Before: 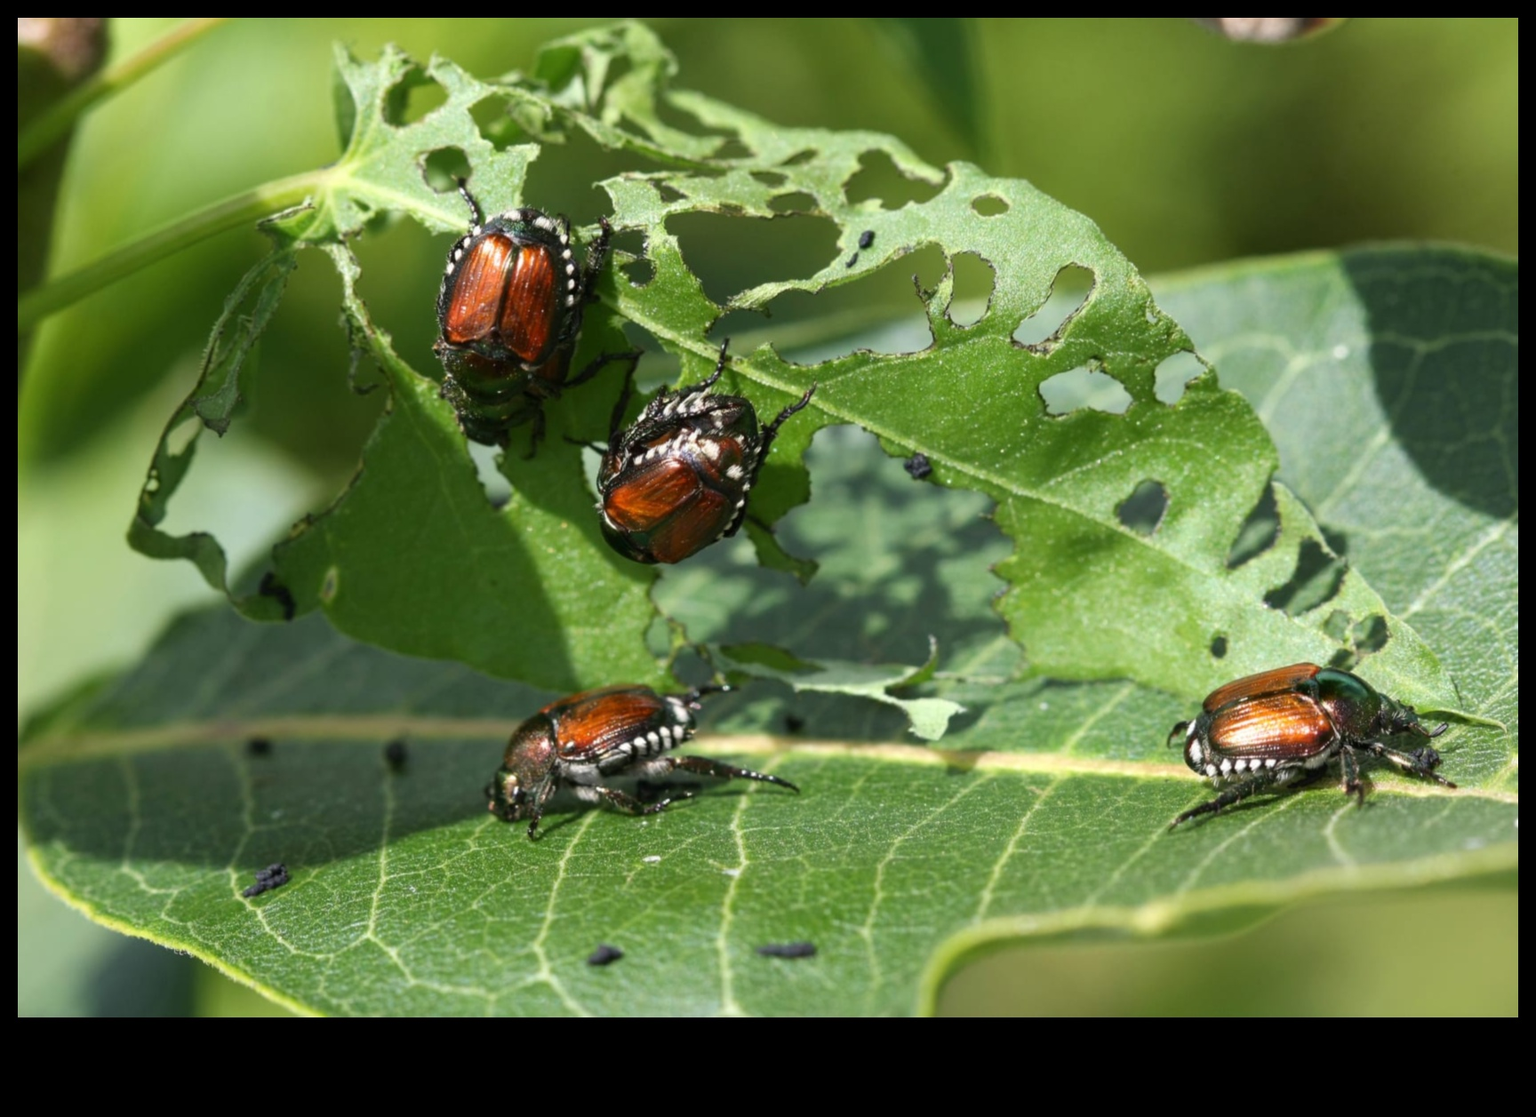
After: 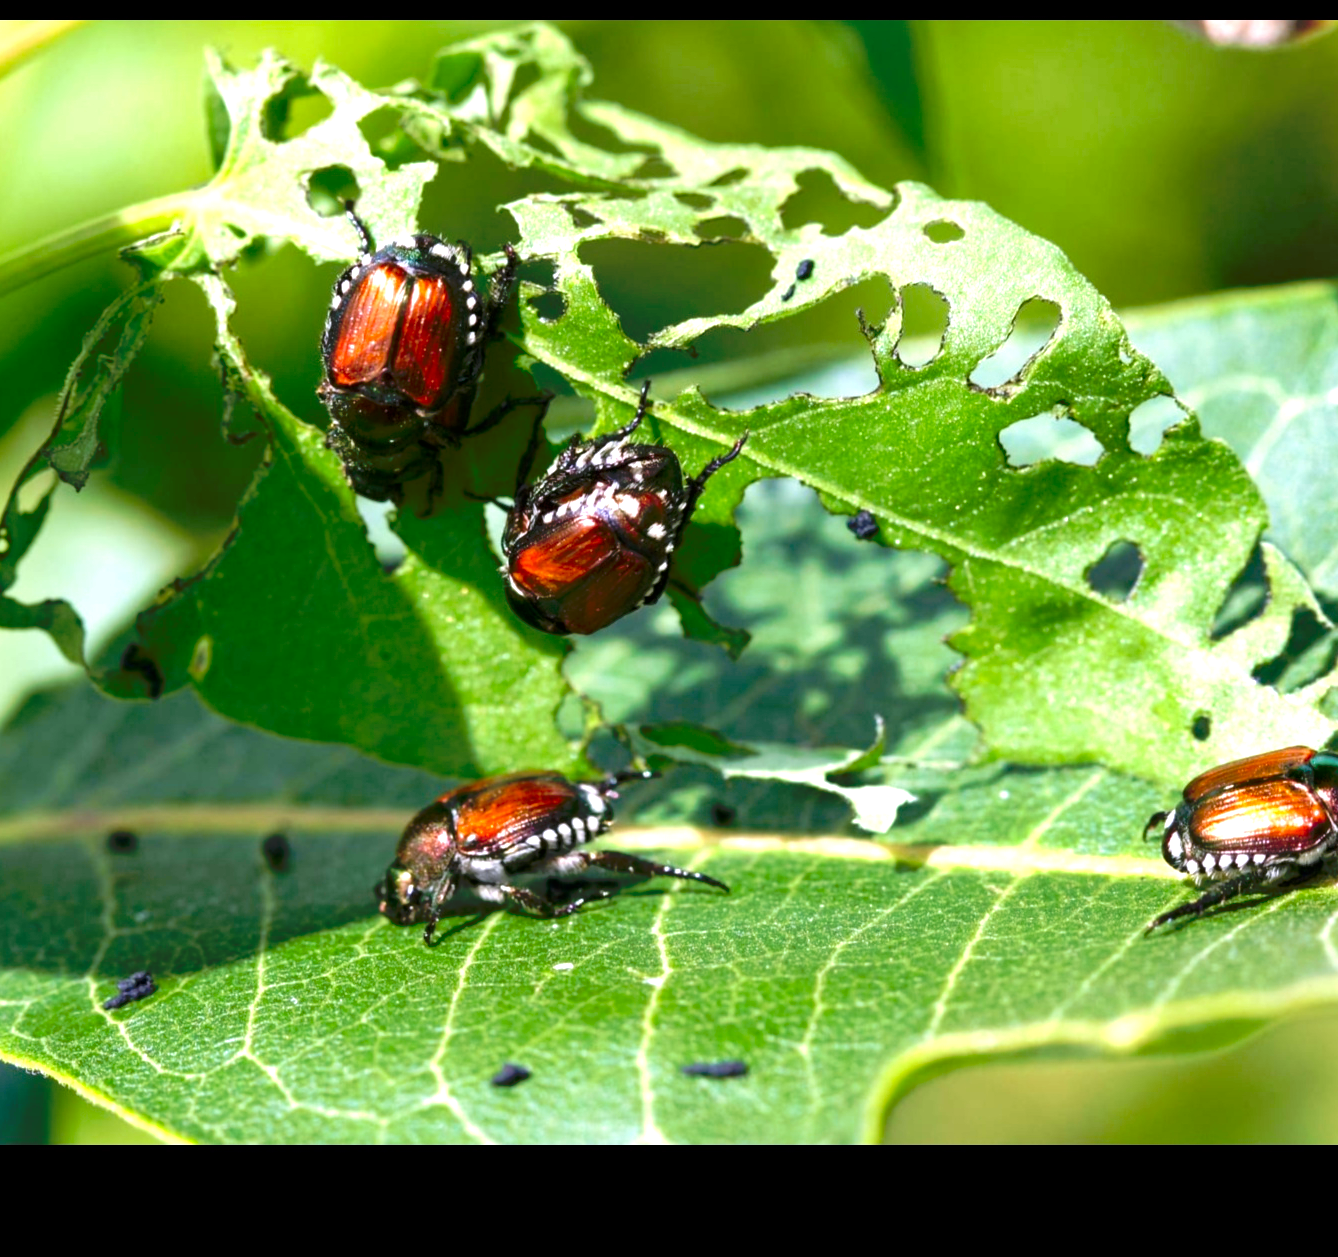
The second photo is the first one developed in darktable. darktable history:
levels: levels [0, 0.394, 0.787]
tone curve: curves: ch0 [(0, 0) (0.003, 0.004) (0.011, 0.005) (0.025, 0.014) (0.044, 0.037) (0.069, 0.059) (0.1, 0.096) (0.136, 0.116) (0.177, 0.133) (0.224, 0.177) (0.277, 0.255) (0.335, 0.319) (0.399, 0.385) (0.468, 0.457) (0.543, 0.545) (0.623, 0.621) (0.709, 0.705) (0.801, 0.801) (0.898, 0.901) (1, 1)], preserve colors none
white balance: red 1.004, blue 1.096
contrast brightness saturation: contrast 0.04, saturation 0.16
velvia: on, module defaults
exposure: black level correction 0.001, compensate highlight preservation false
crop: left 9.88%, right 12.664%
shadows and highlights: shadows 32, highlights -32, soften with gaussian
